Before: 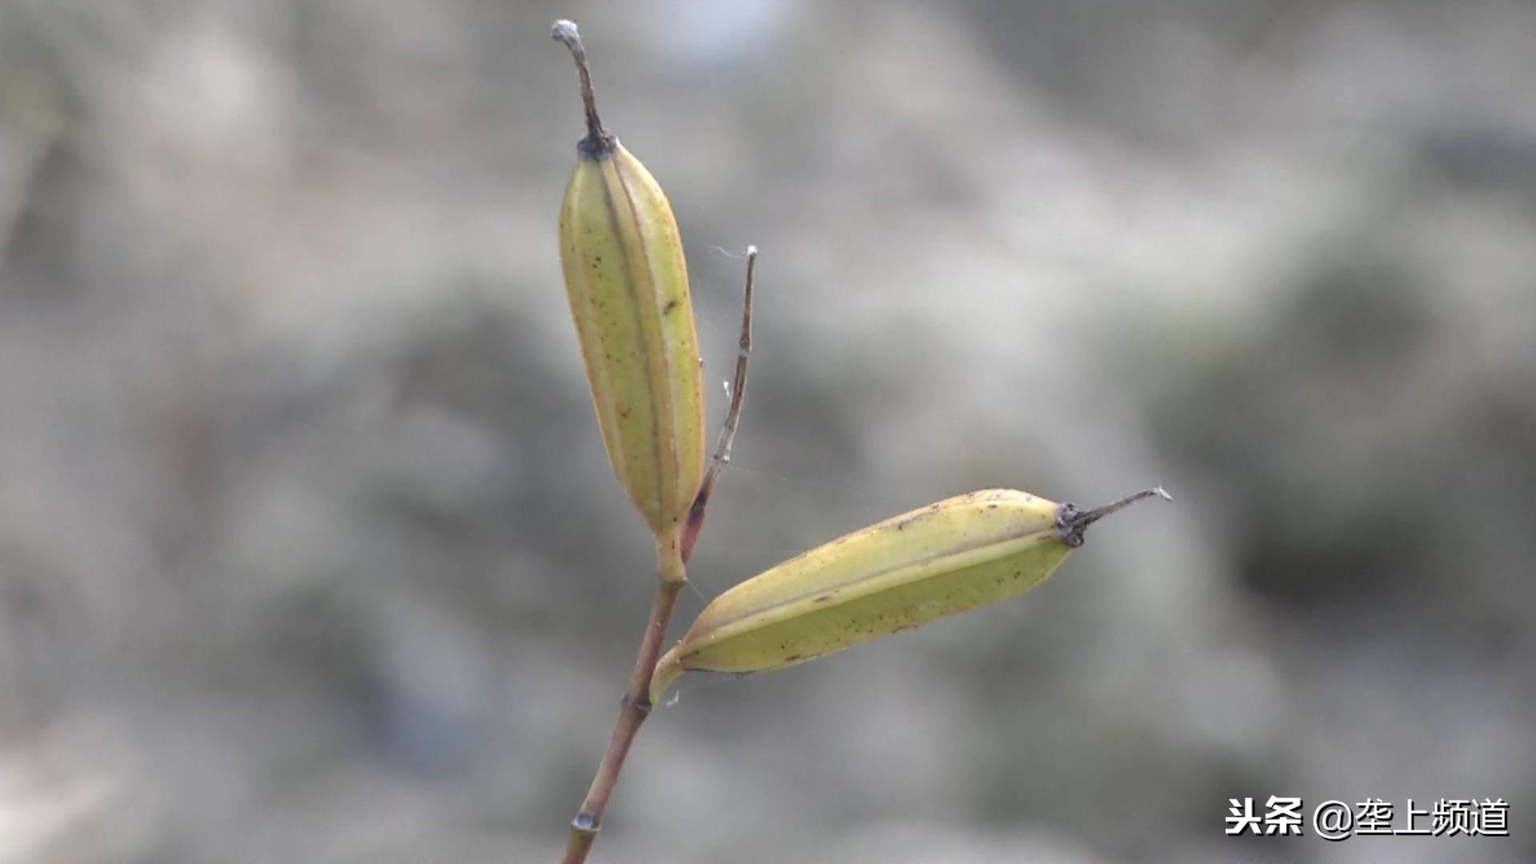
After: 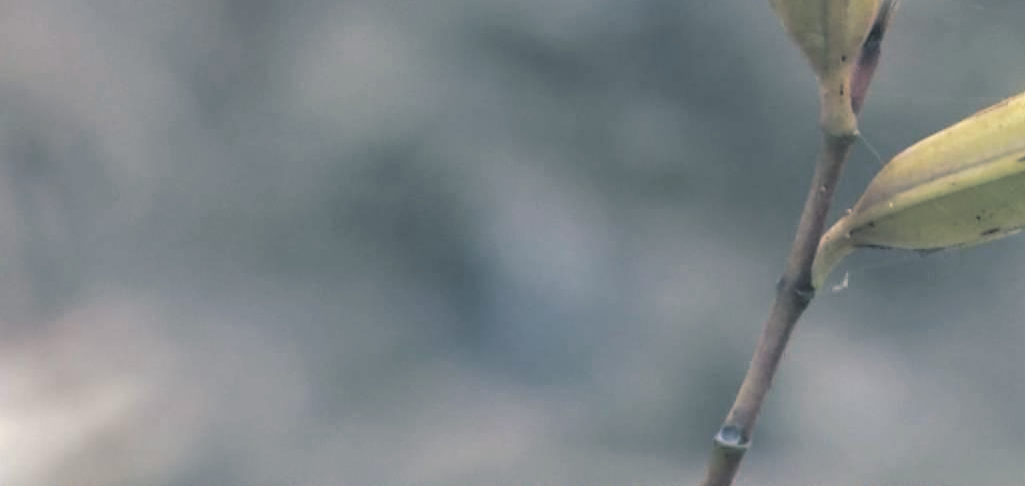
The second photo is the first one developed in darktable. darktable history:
crop and rotate: top 54.778%, right 46.61%, bottom 0.159%
split-toning: shadows › hue 205.2°, shadows › saturation 0.29, highlights › hue 50.4°, highlights › saturation 0.38, balance -49.9
